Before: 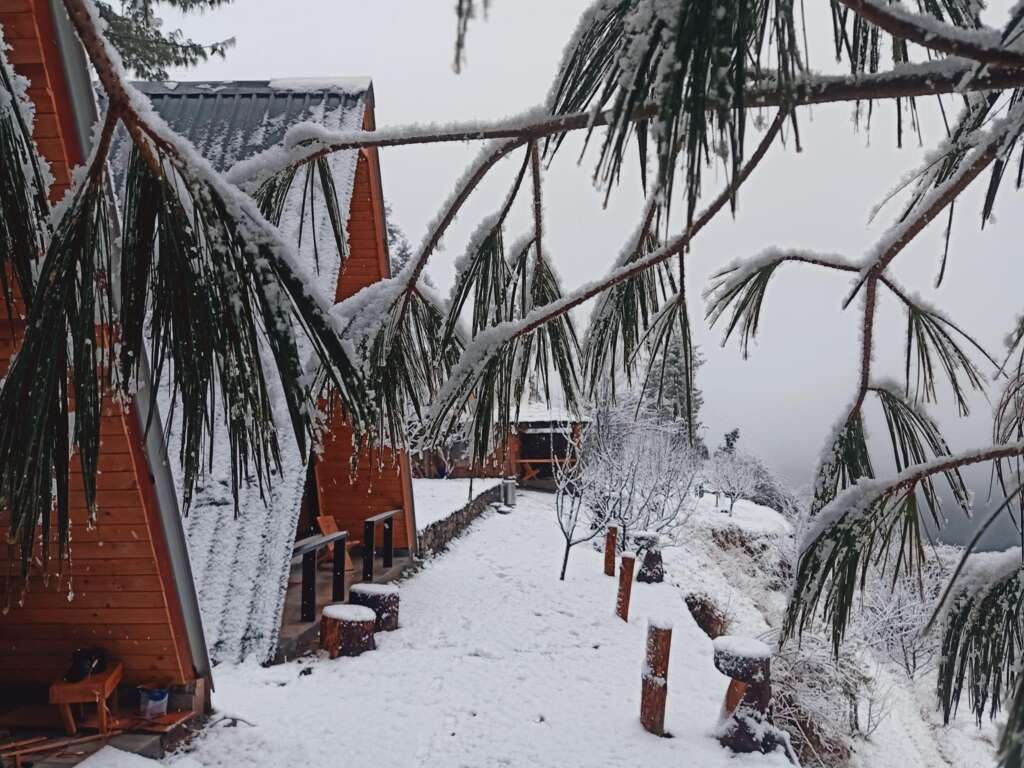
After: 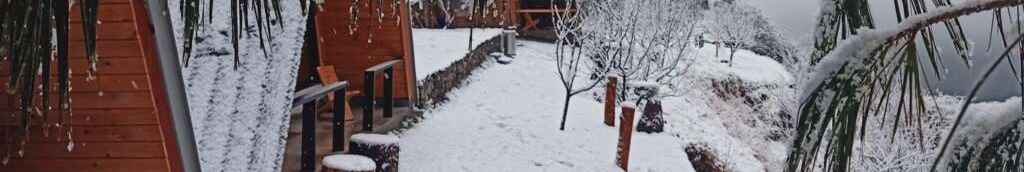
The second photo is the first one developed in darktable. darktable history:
crop and rotate: top 58.619%, bottom 18.92%
